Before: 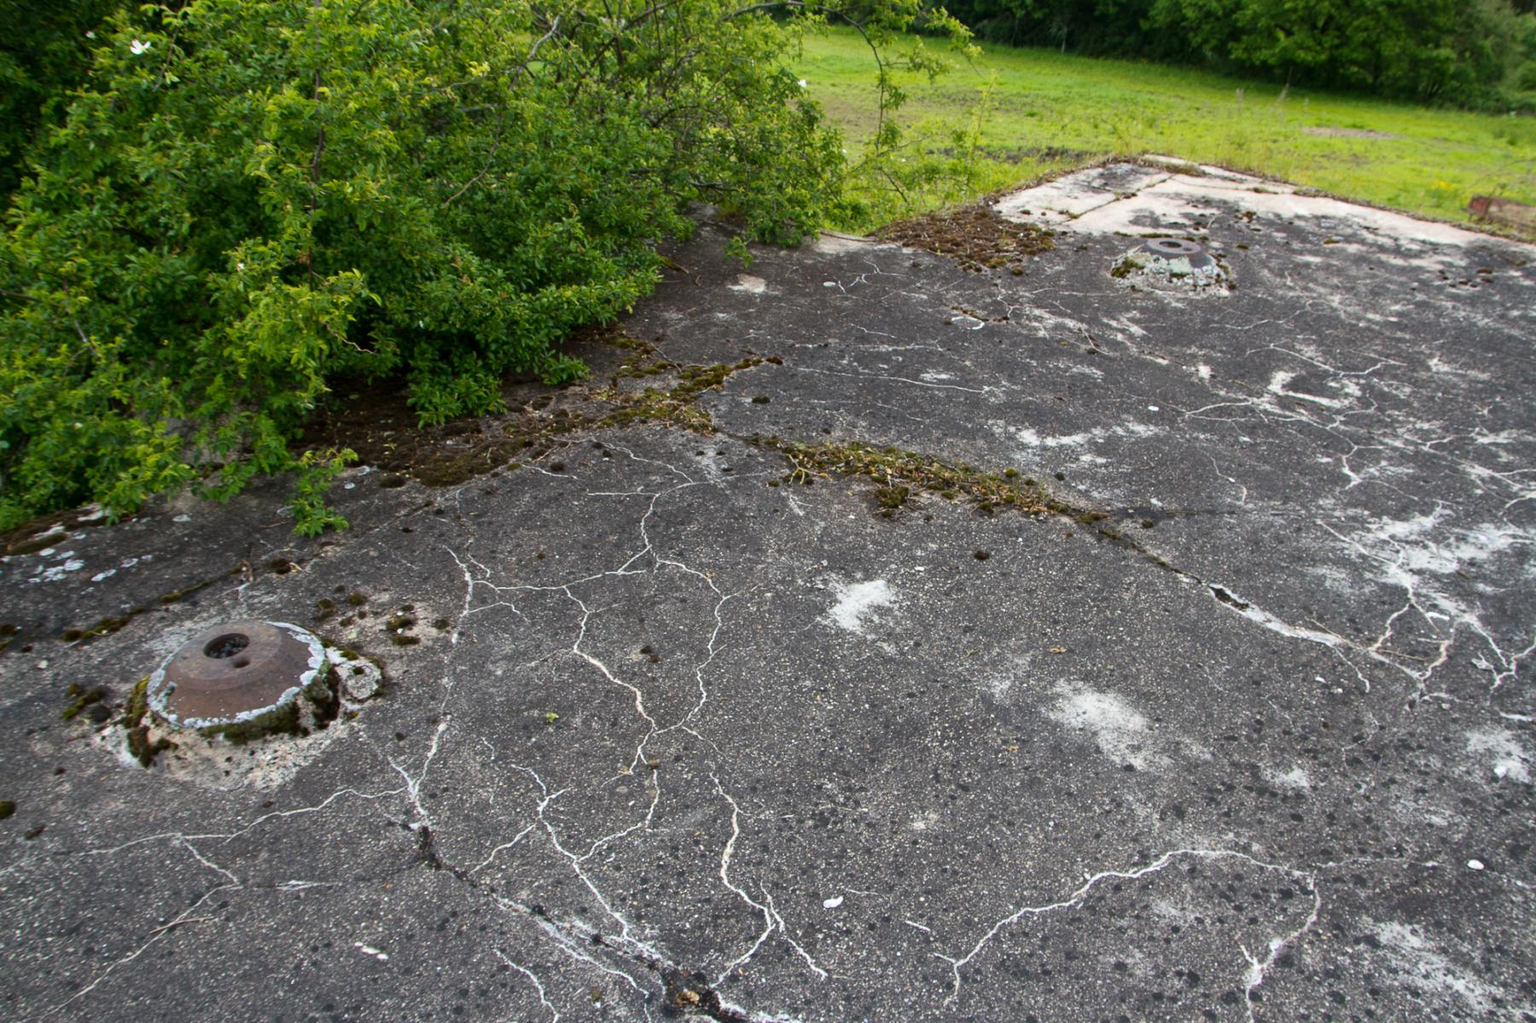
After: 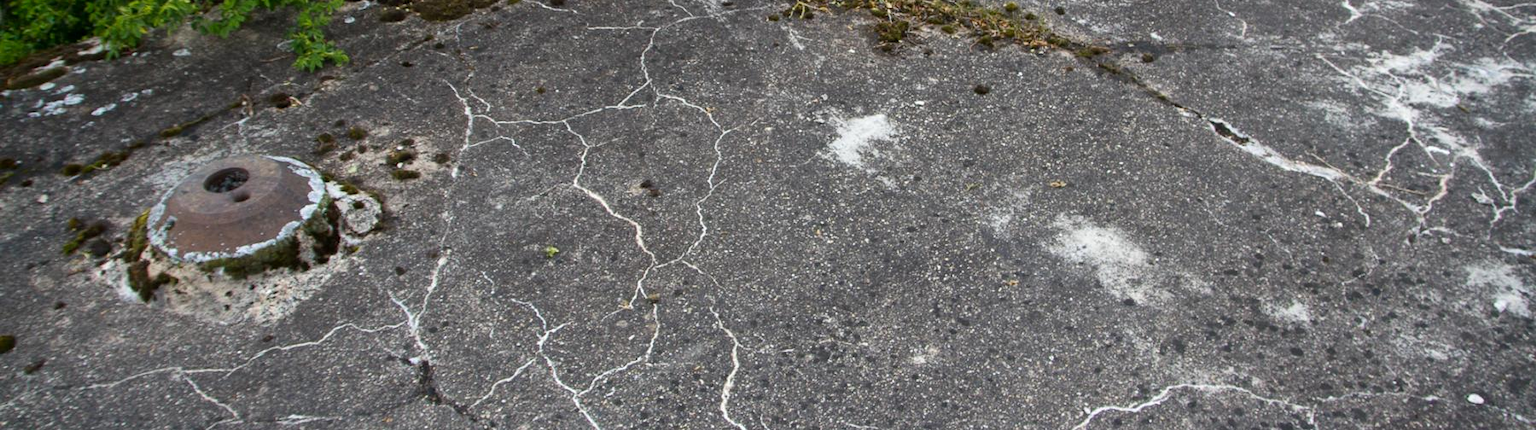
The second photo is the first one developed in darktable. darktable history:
crop: top 45.551%, bottom 12.262%
vignetting: fall-off start 88.53%, fall-off radius 44.2%, saturation 0.376, width/height ratio 1.161
